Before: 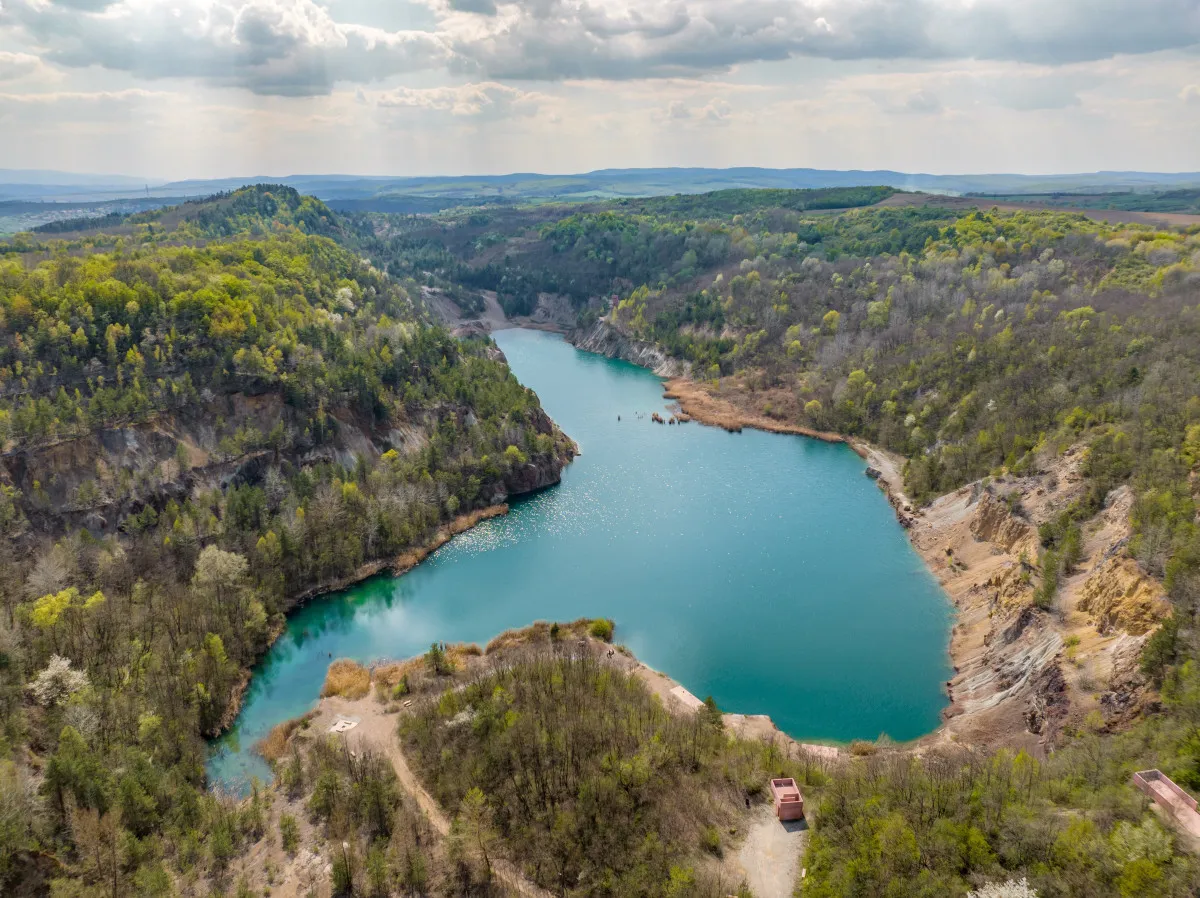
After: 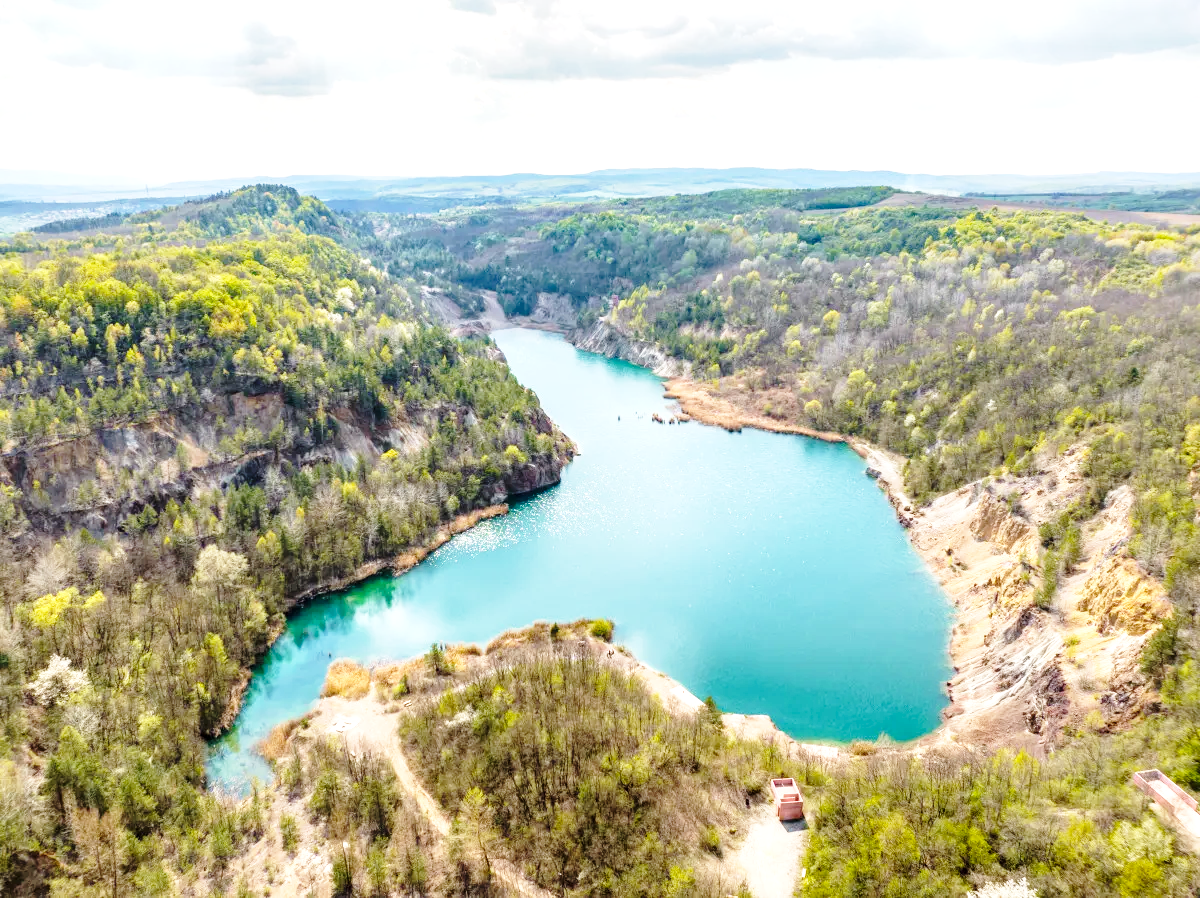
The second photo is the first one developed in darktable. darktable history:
exposure: black level correction 0, exposure 0.7 EV, compensate exposure bias true, compensate highlight preservation false
local contrast: highlights 100%, shadows 100%, detail 120%, midtone range 0.2
base curve: curves: ch0 [(0, 0) (0.028, 0.03) (0.121, 0.232) (0.46, 0.748) (0.859, 0.968) (1, 1)], preserve colors none
